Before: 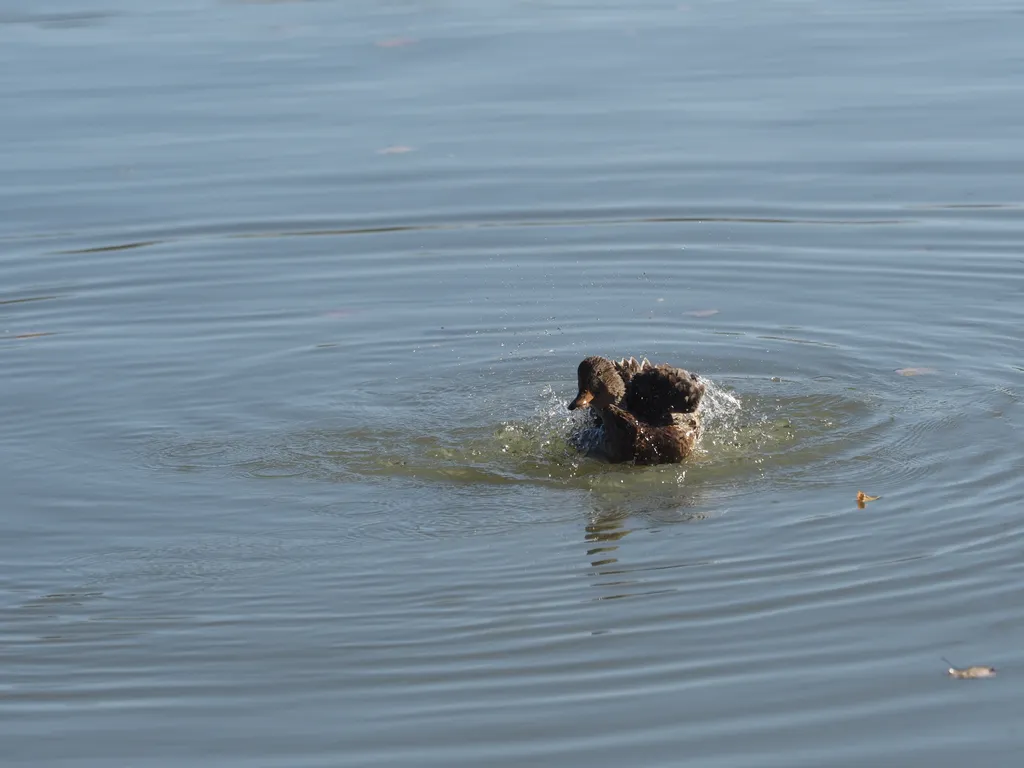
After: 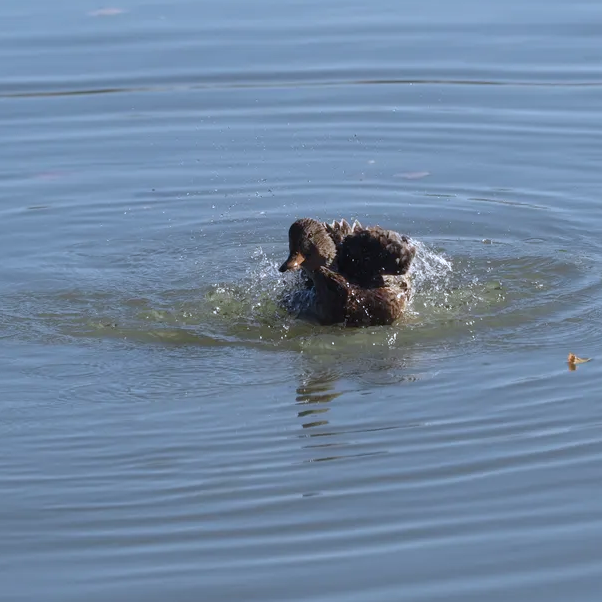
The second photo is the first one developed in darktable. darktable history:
crop and rotate: left 28.317%, top 18.085%, right 12.814%, bottom 3.457%
color calibration: illuminant as shot in camera, x 0.366, y 0.378, temperature 4423.1 K
